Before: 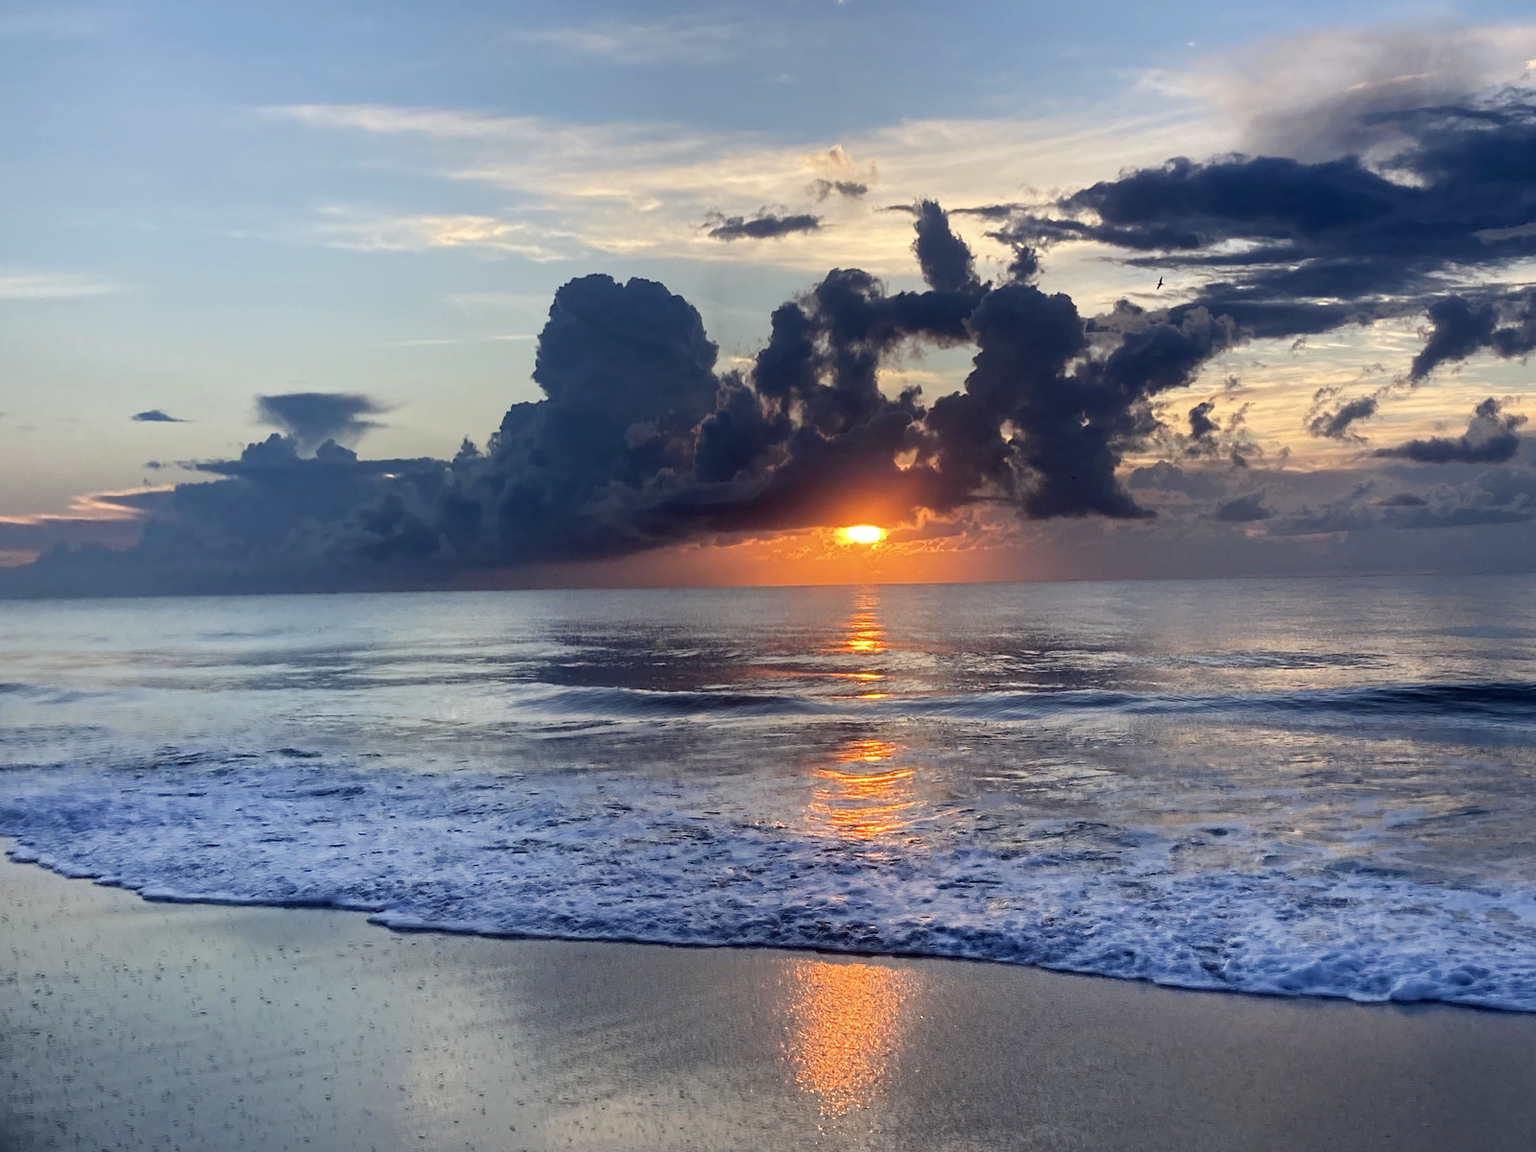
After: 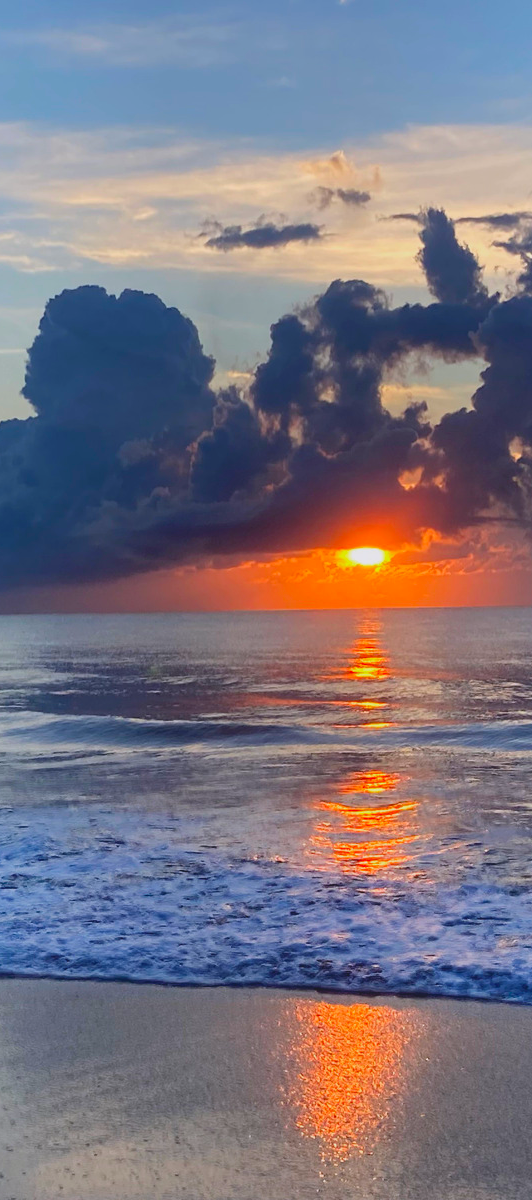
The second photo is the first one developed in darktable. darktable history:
crop: left 33.36%, right 33.36%
white balance: red 1.004, blue 1.024
contrast brightness saturation: contrast -0.19, saturation 0.19
